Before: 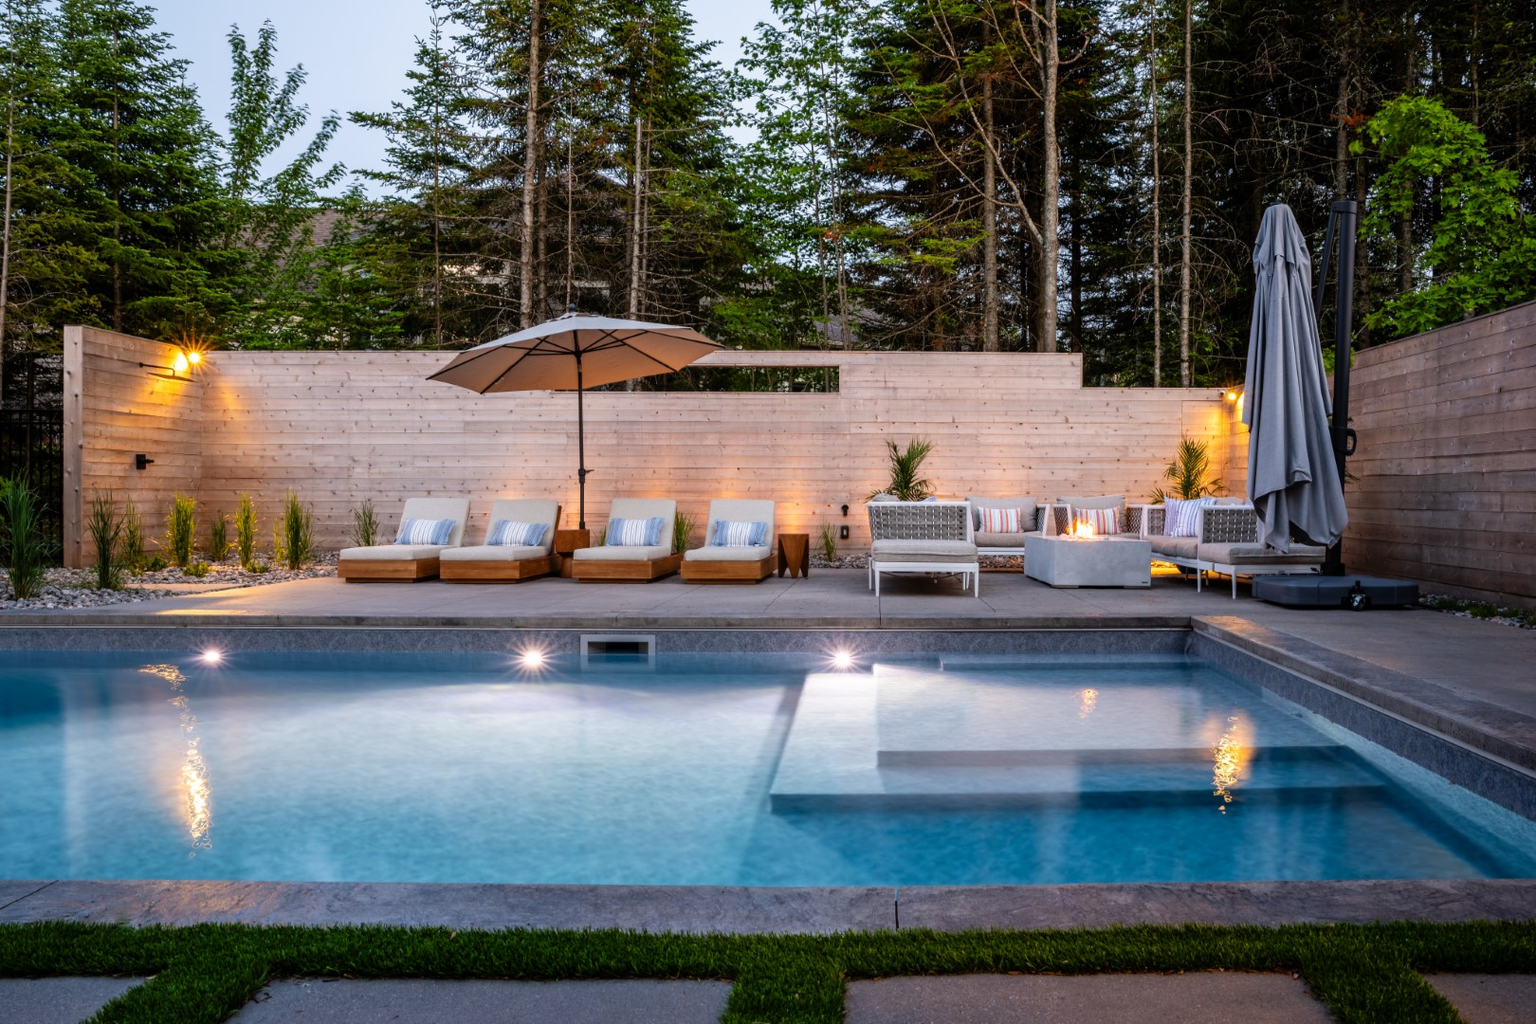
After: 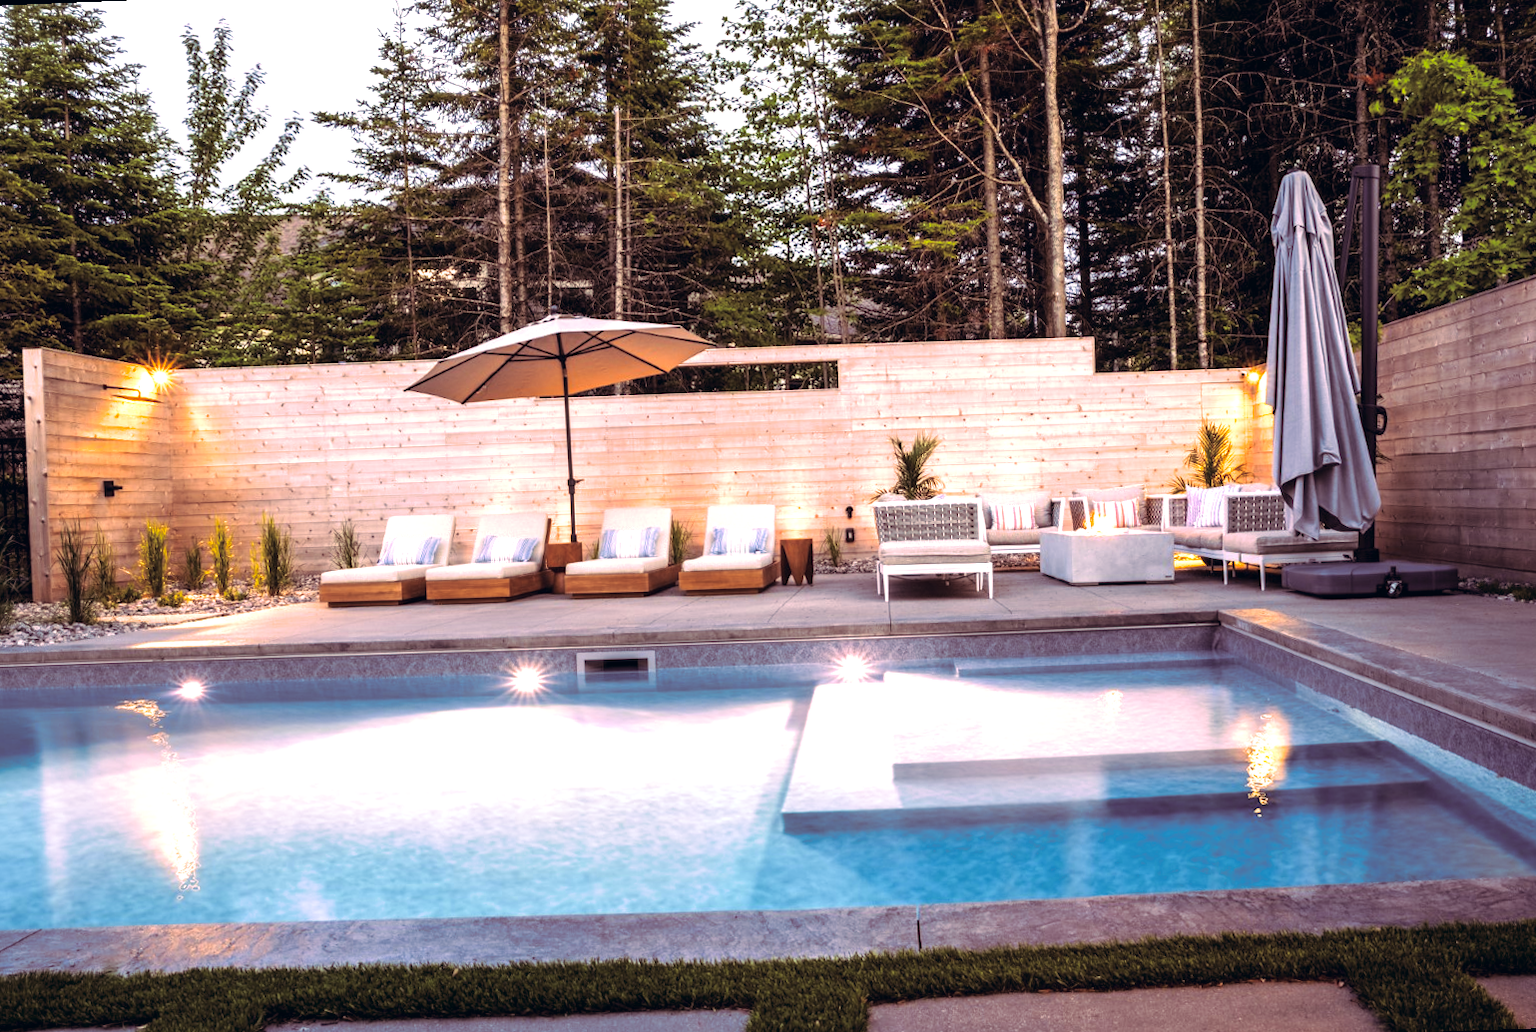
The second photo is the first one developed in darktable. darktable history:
color correction: highlights a* 10.32, highlights b* 14.66, shadows a* -9.59, shadows b* -15.02
split-toning: highlights › hue 298.8°, highlights › saturation 0.73, compress 41.76%
rotate and perspective: rotation -2.12°, lens shift (vertical) 0.009, lens shift (horizontal) -0.008, automatic cropping original format, crop left 0.036, crop right 0.964, crop top 0.05, crop bottom 0.959
exposure: exposure 1 EV, compensate highlight preservation false
